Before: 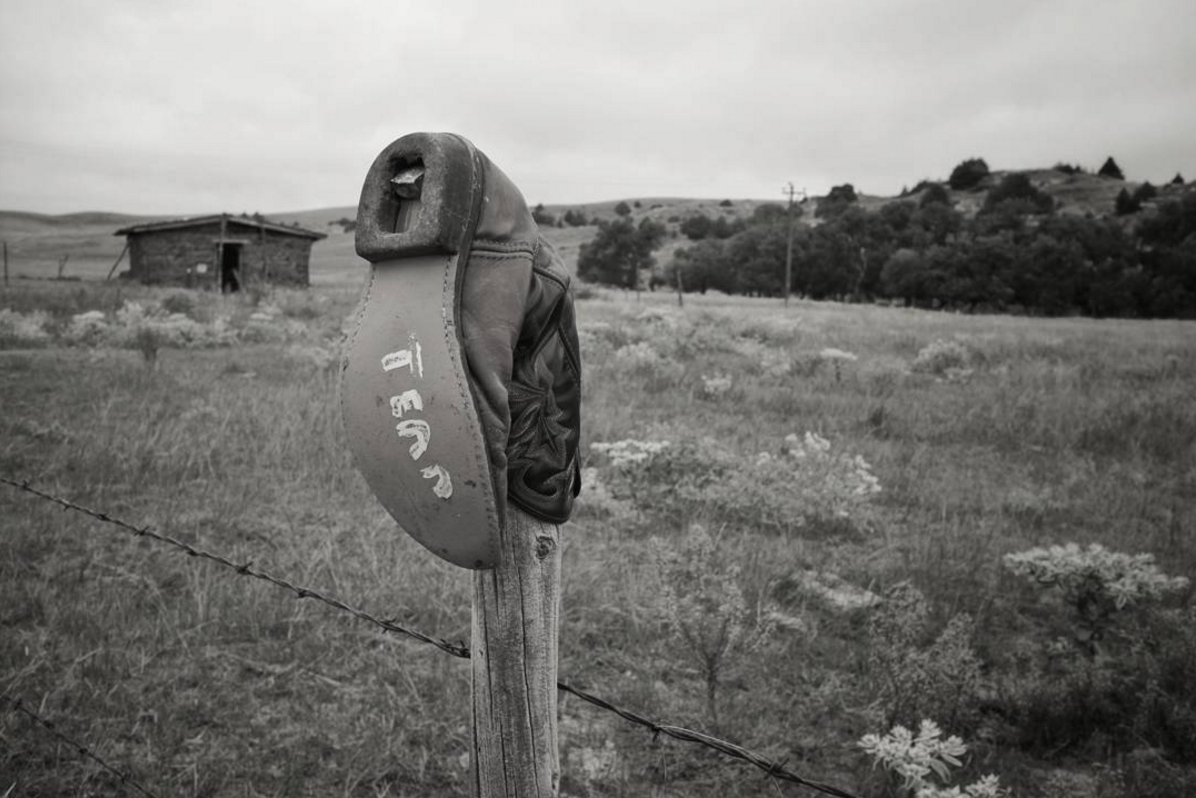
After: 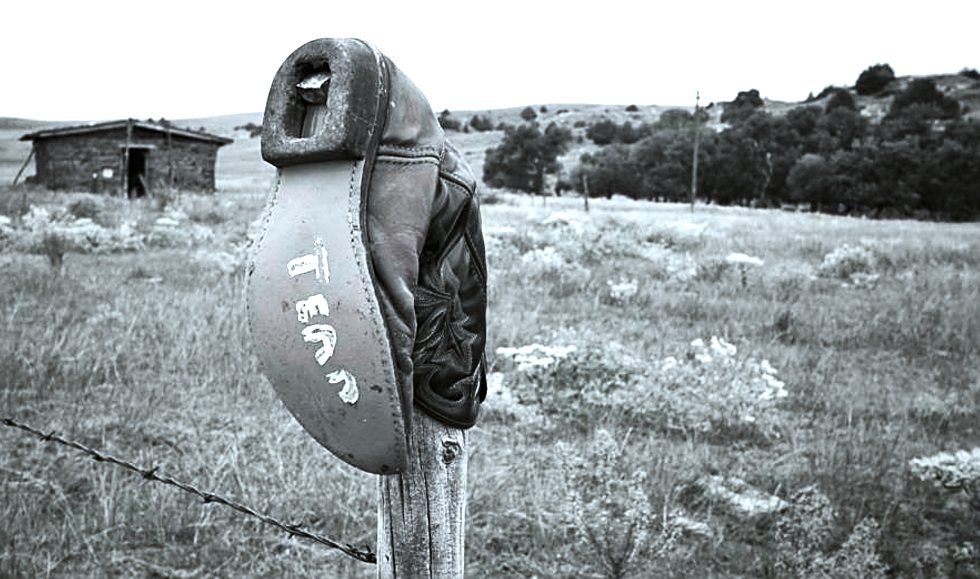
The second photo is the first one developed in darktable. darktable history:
color correction: highlights a* -4.05, highlights b* -10.66
exposure: black level correction 0, exposure 1.173 EV, compensate exposure bias true, compensate highlight preservation false
contrast equalizer: octaves 7, y [[0.6 ×6], [0.55 ×6], [0 ×6], [0 ×6], [0 ×6]], mix 0.15
contrast brightness saturation: contrast 0.124, brightness -0.119, saturation 0.197
crop: left 7.908%, top 11.925%, right 10.125%, bottom 15.409%
sharpen: radius 1.929
